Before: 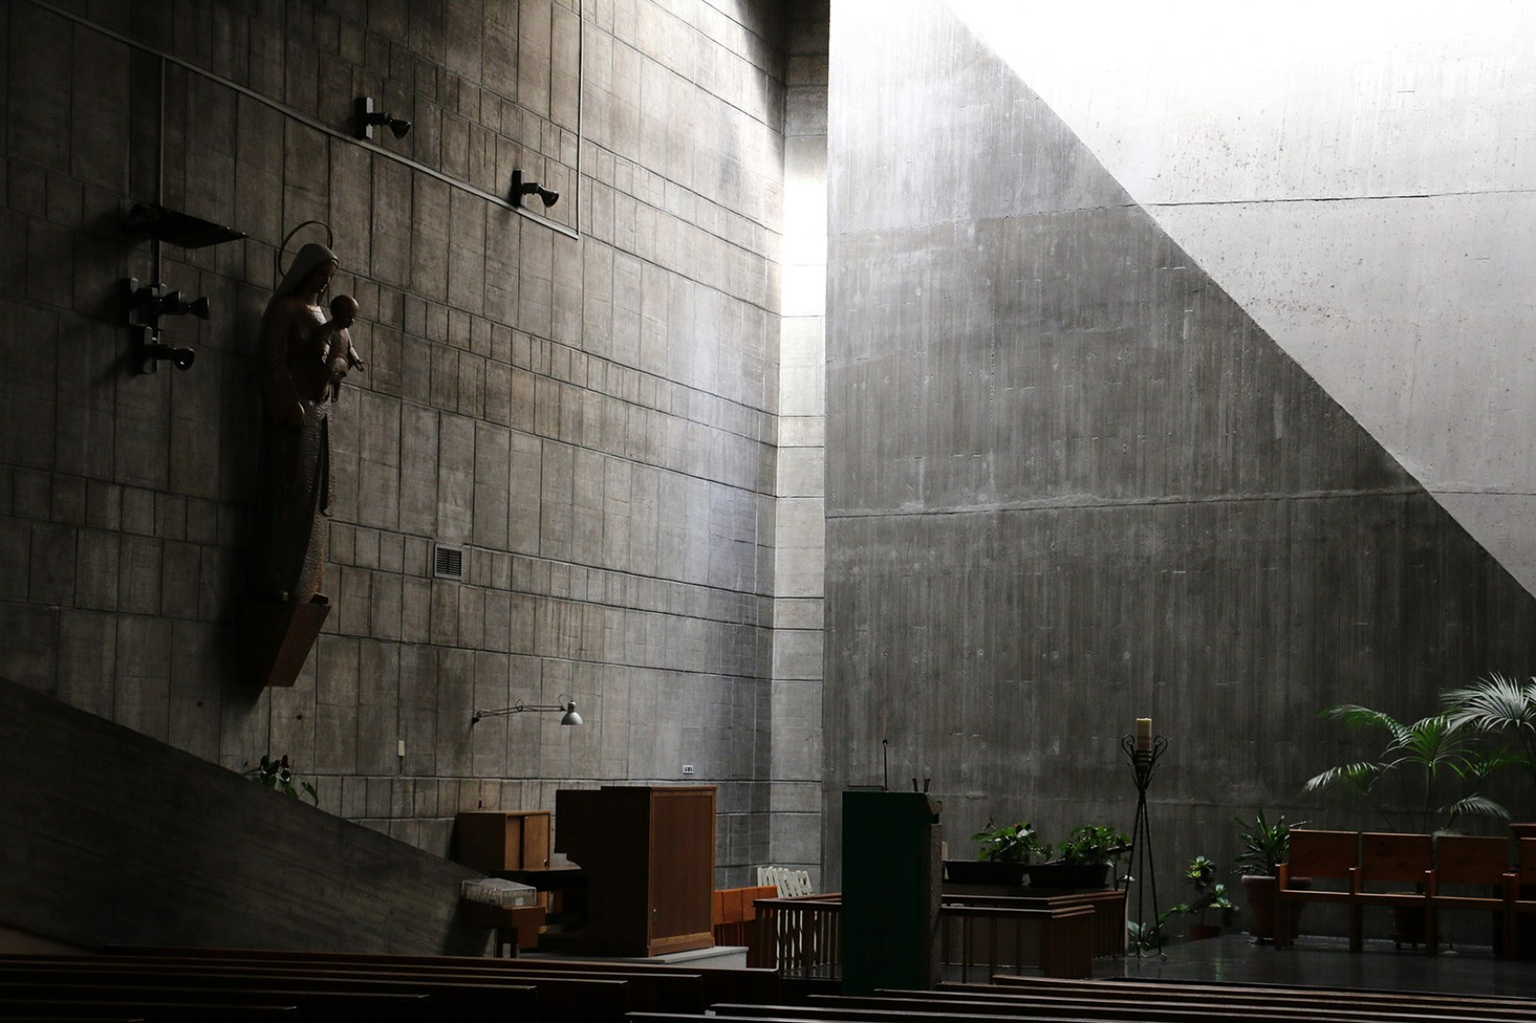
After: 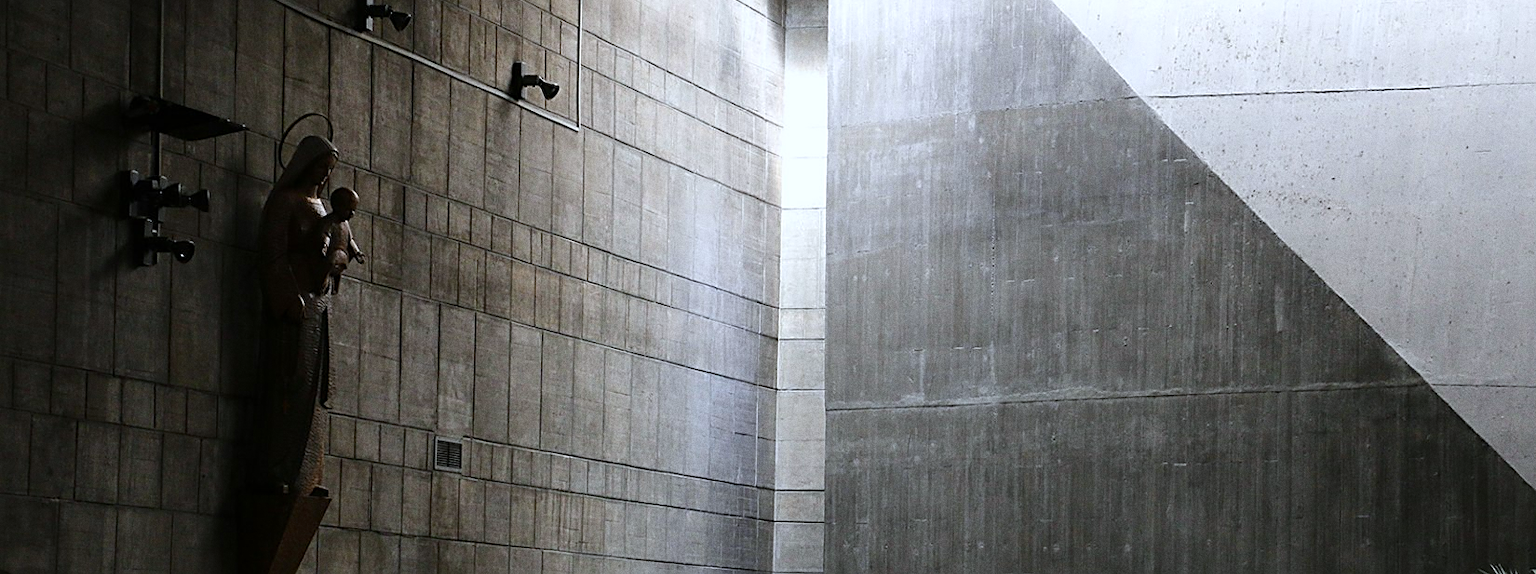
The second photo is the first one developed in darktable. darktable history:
crop and rotate: top 10.605%, bottom 33.274%
sharpen: on, module defaults
grain: coarseness 0.09 ISO
color balance: output saturation 120%
white balance: red 0.967, blue 1.049
